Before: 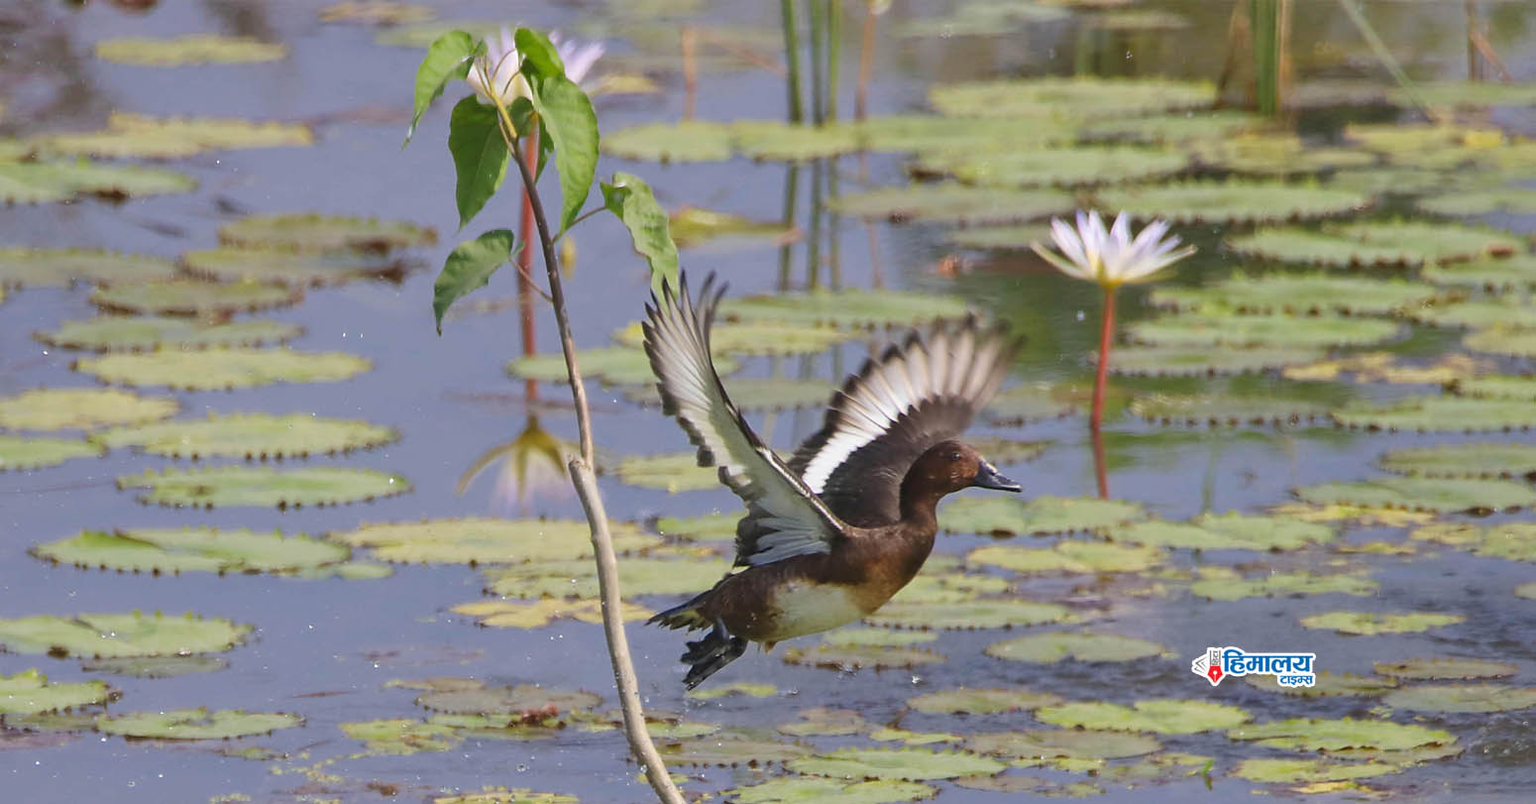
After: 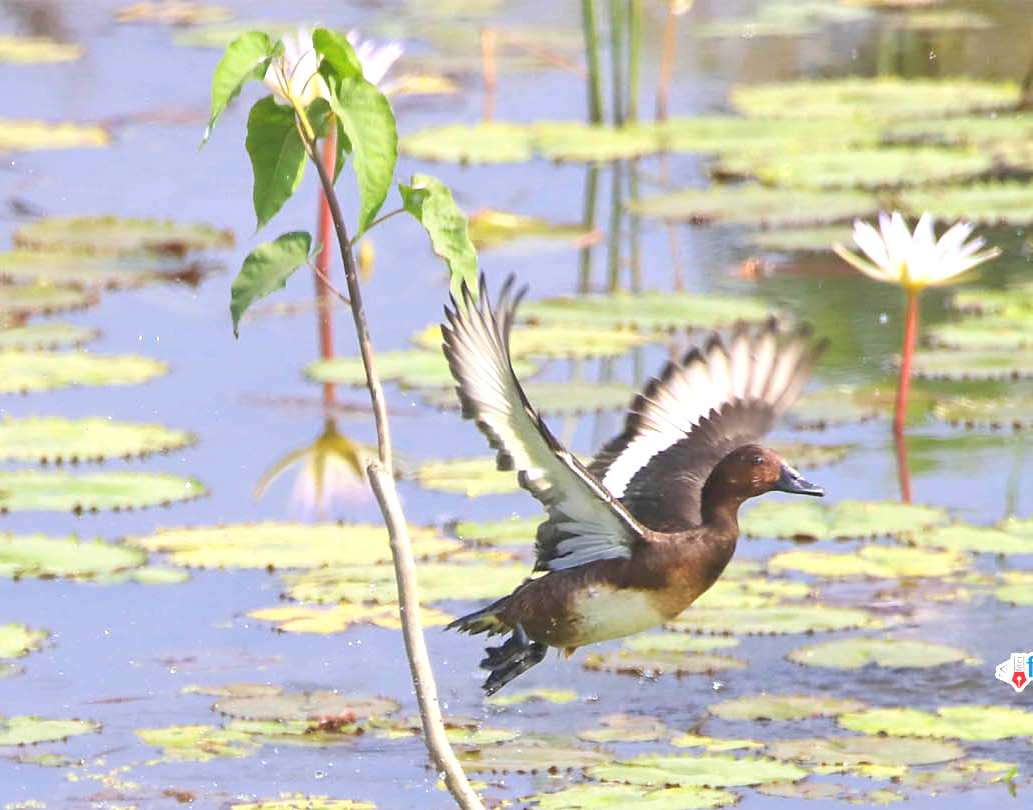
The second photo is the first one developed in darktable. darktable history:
crop and rotate: left 13.409%, right 19.924%
exposure: black level correction 0, exposure 1 EV, compensate highlight preservation false
contrast brightness saturation: contrast 0.05, brightness 0.06, saturation 0.01
